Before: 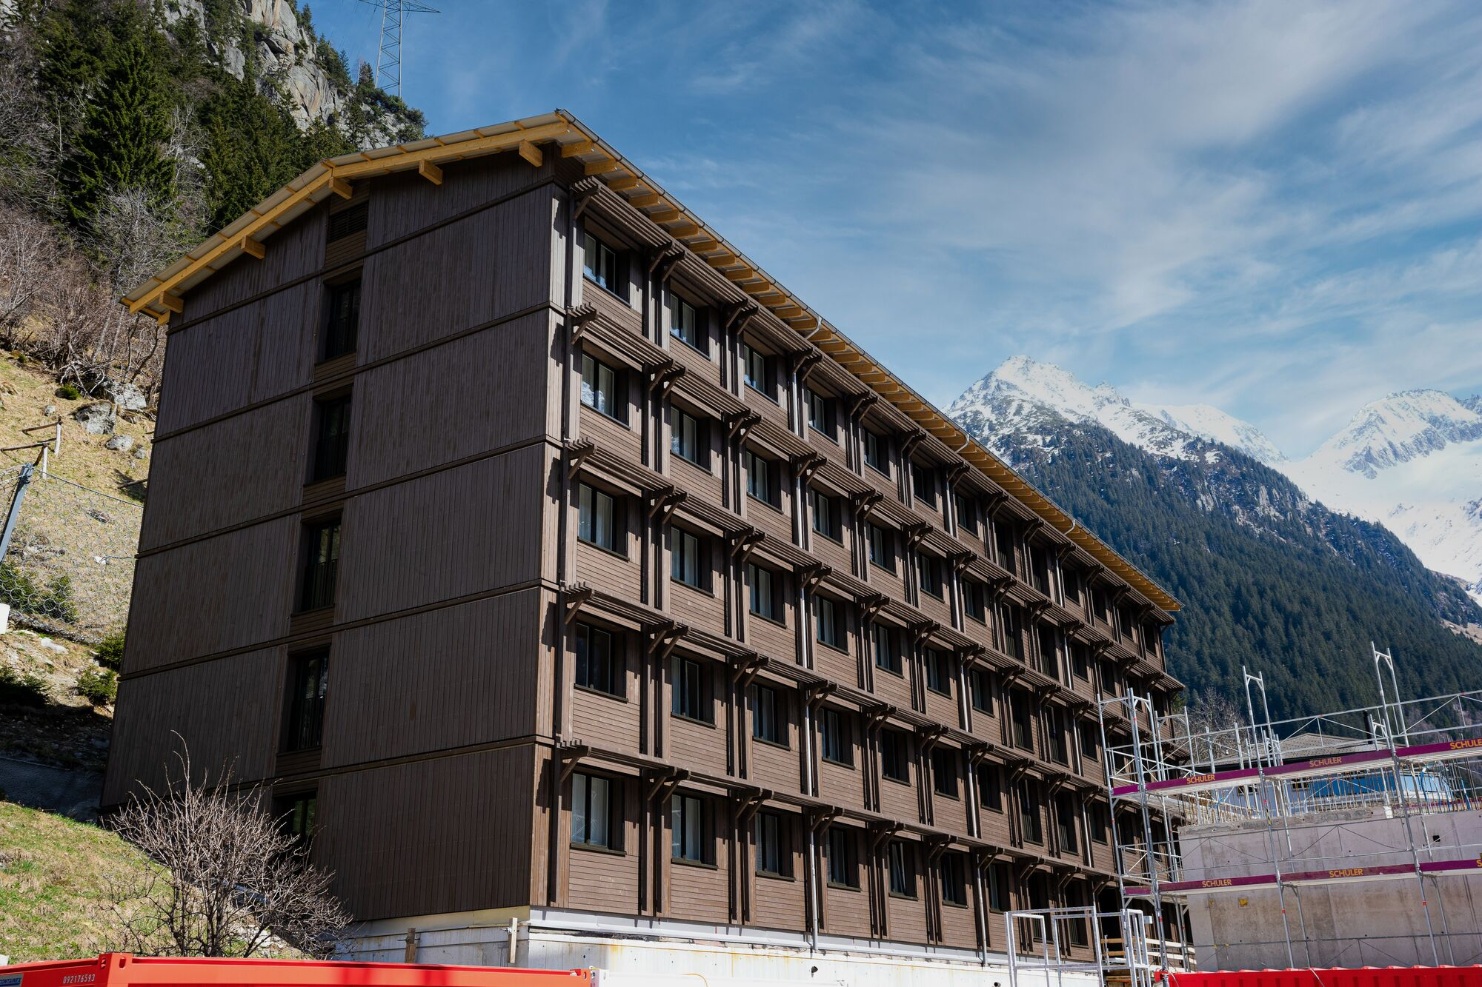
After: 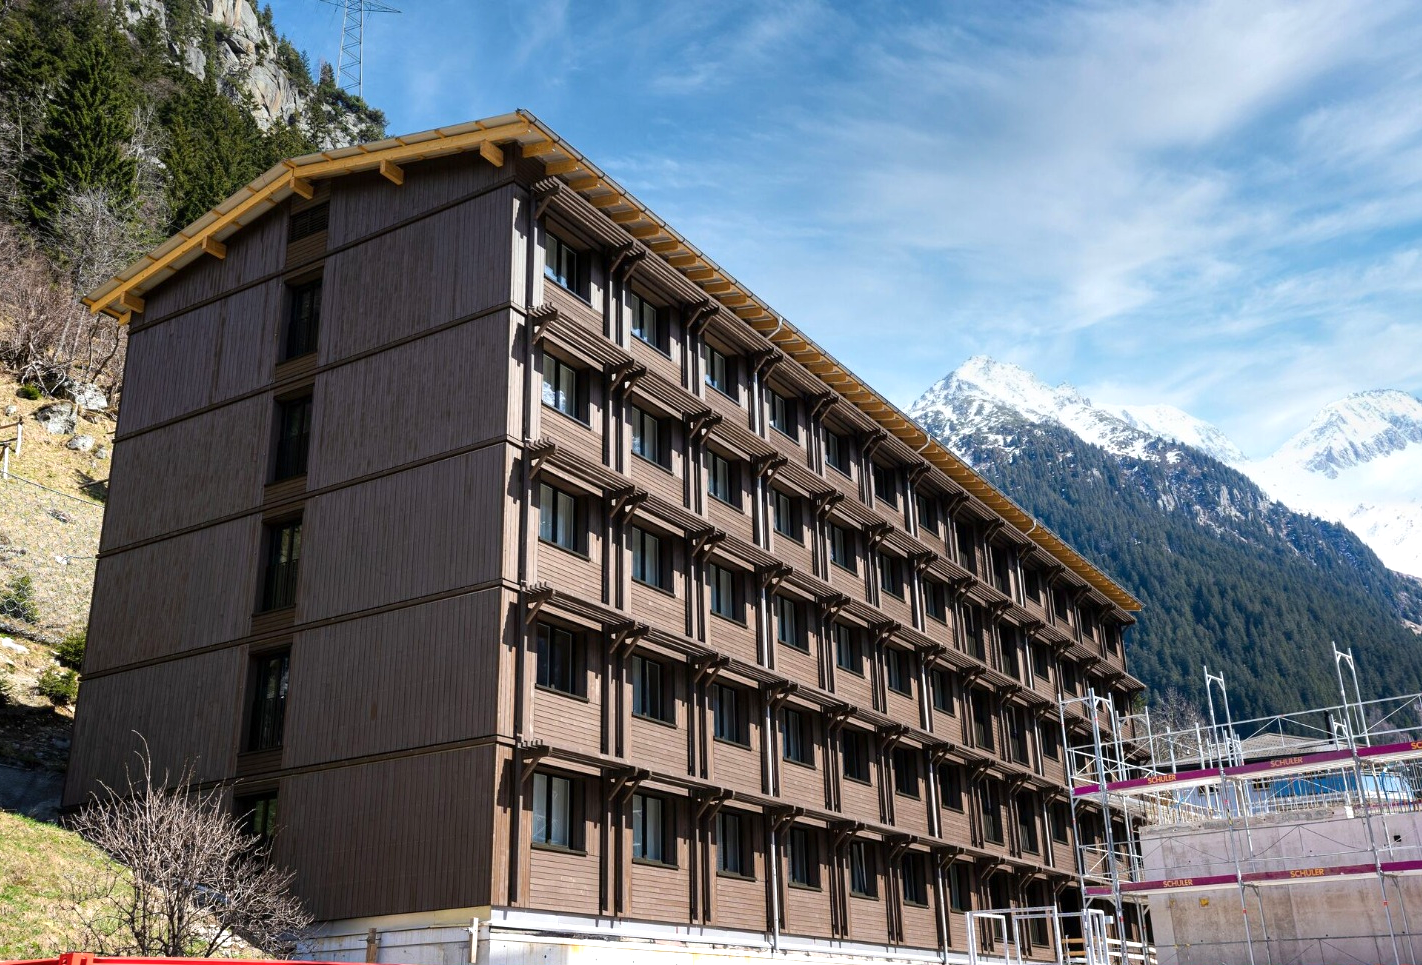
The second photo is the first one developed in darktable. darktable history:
crop and rotate: left 2.732%, right 1.309%, bottom 2.196%
exposure: exposure 0.639 EV, compensate highlight preservation false
color balance rgb: perceptual saturation grading › global saturation 0.225%
